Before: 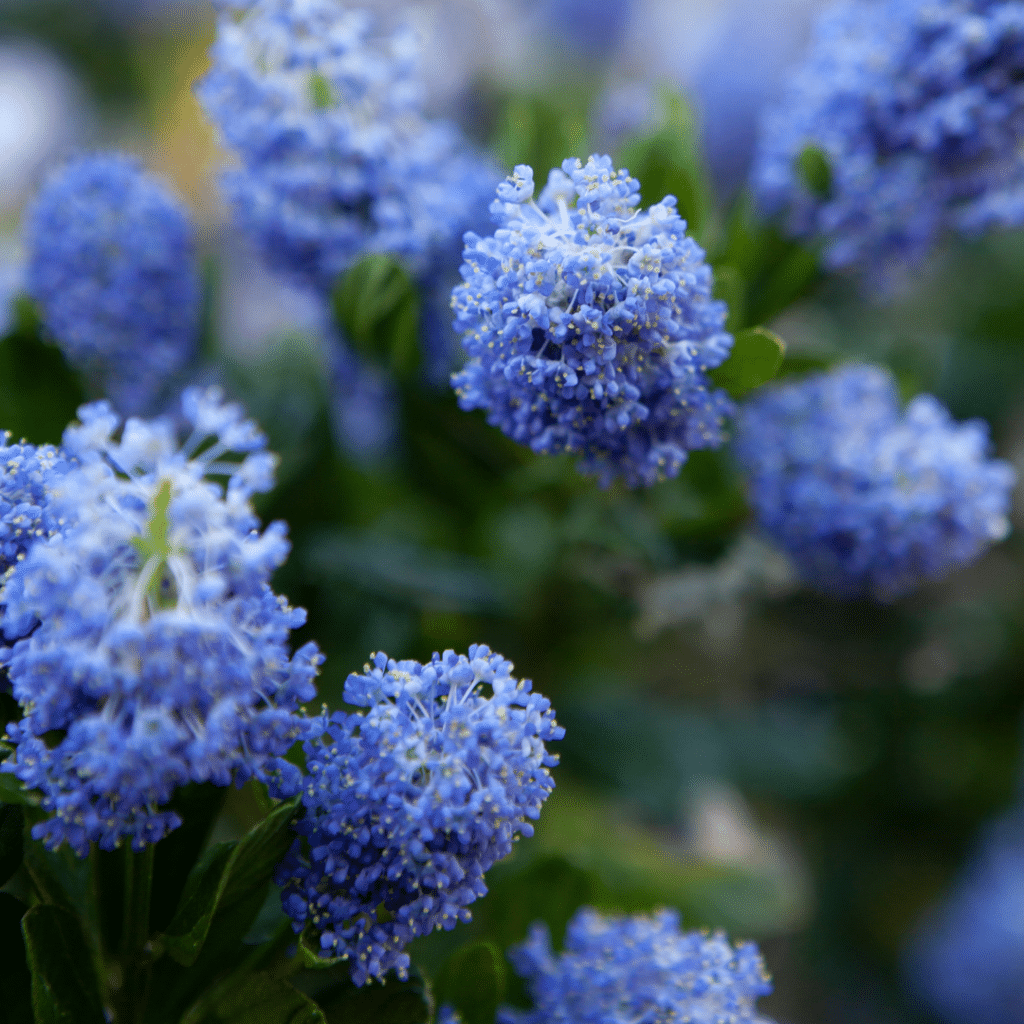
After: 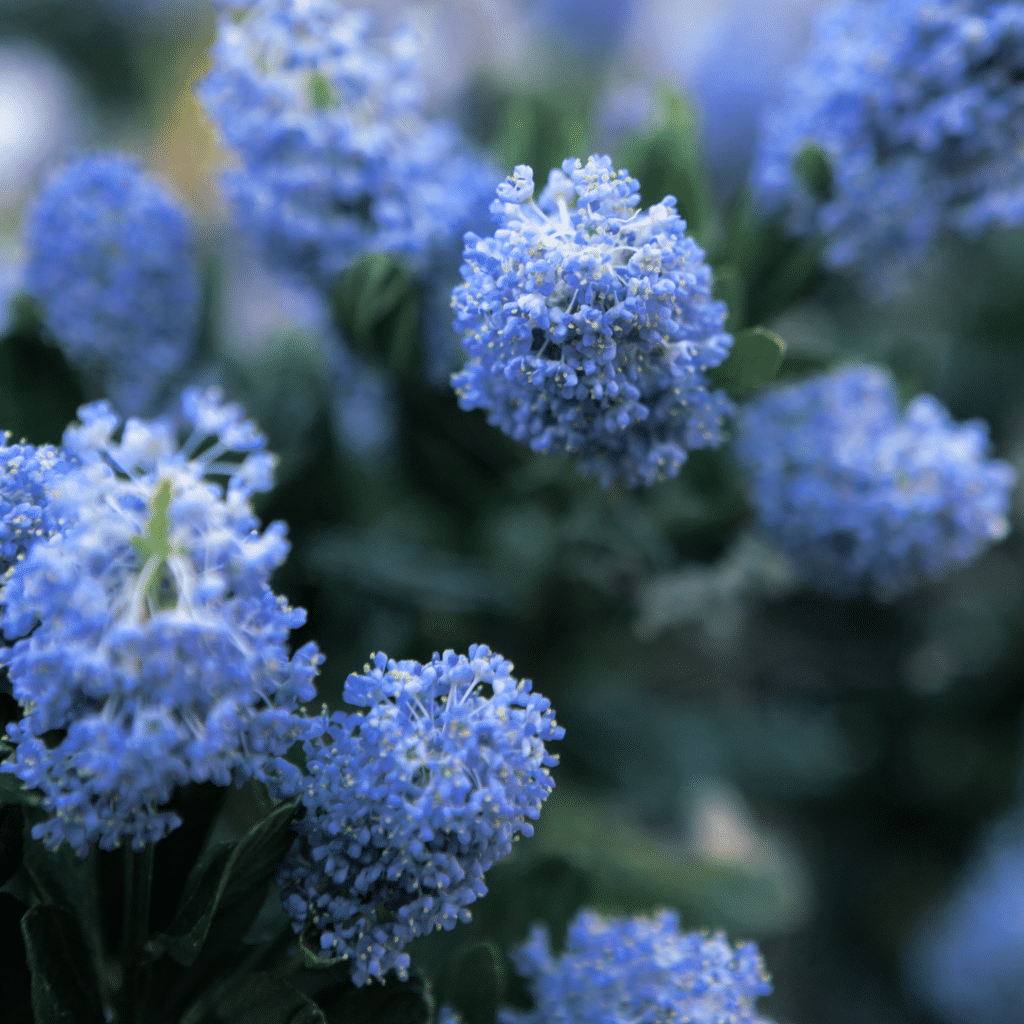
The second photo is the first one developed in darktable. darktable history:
color balance rgb: perceptual saturation grading › global saturation 3.7%, global vibrance 5.56%, contrast 3.24%
split-toning: shadows › hue 205.2°, shadows › saturation 0.29, highlights › hue 50.4°, highlights › saturation 0.38, balance -49.9
